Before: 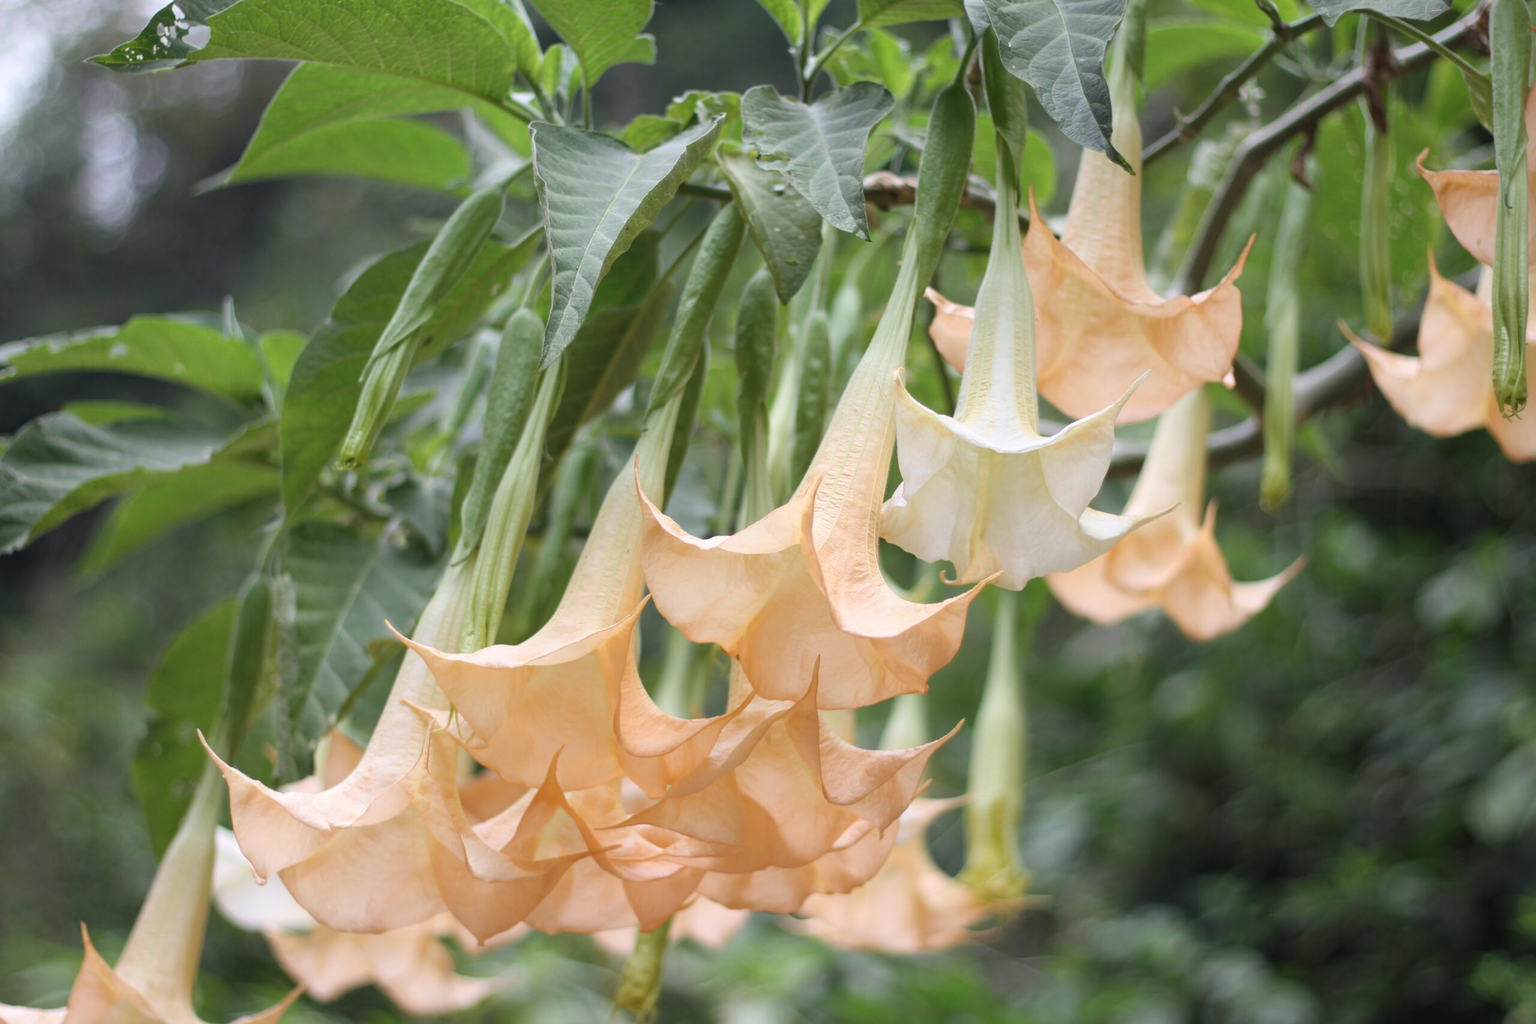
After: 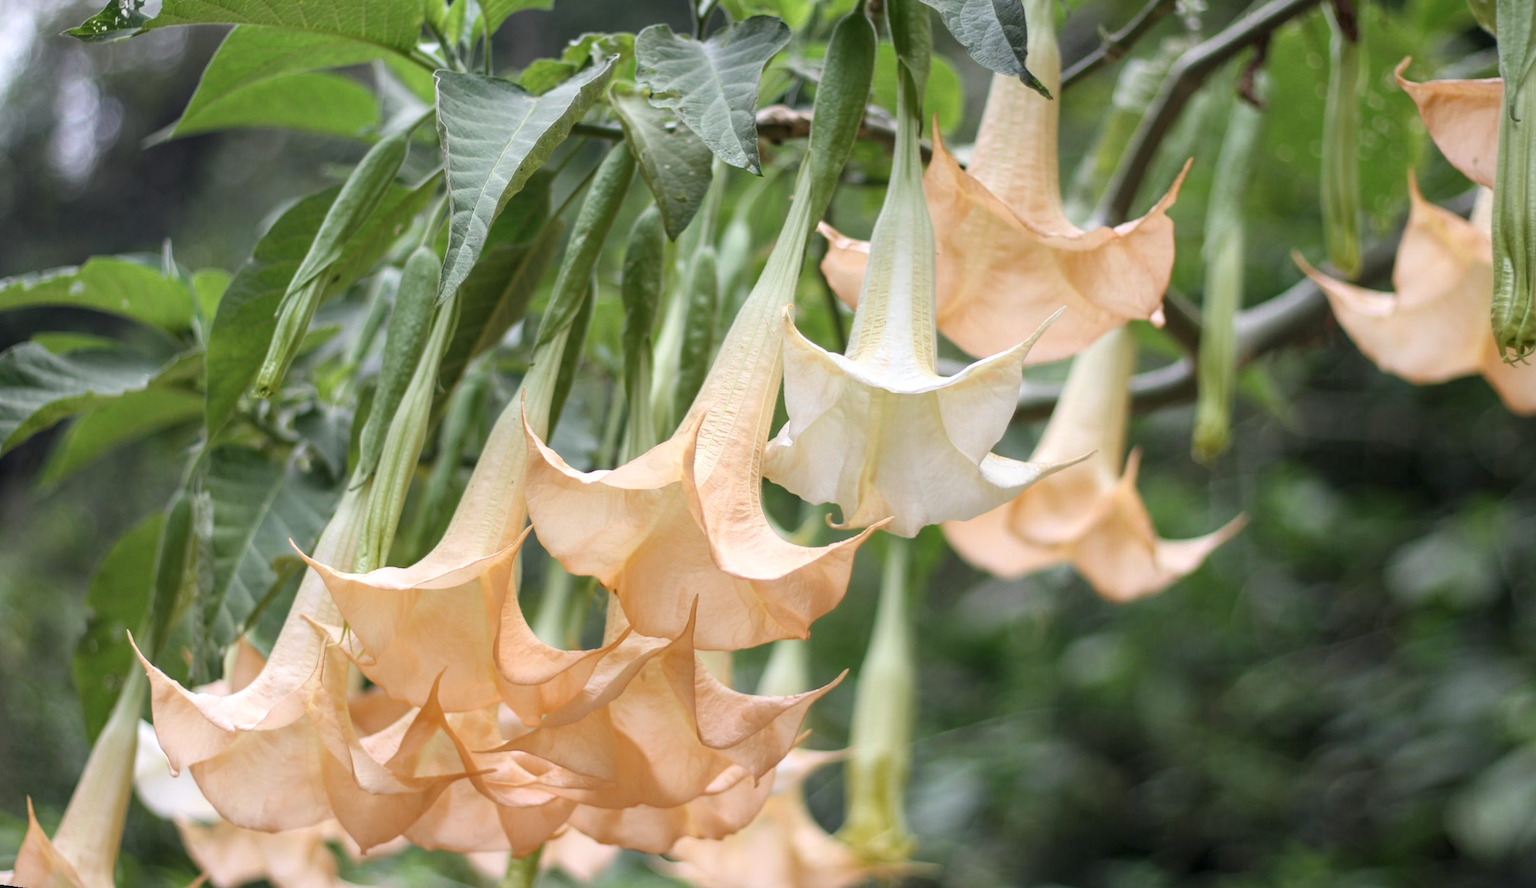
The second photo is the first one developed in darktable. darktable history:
local contrast: on, module defaults
rotate and perspective: rotation 1.69°, lens shift (vertical) -0.023, lens shift (horizontal) -0.291, crop left 0.025, crop right 0.988, crop top 0.092, crop bottom 0.842
crop: top 1.049%, right 0.001%
